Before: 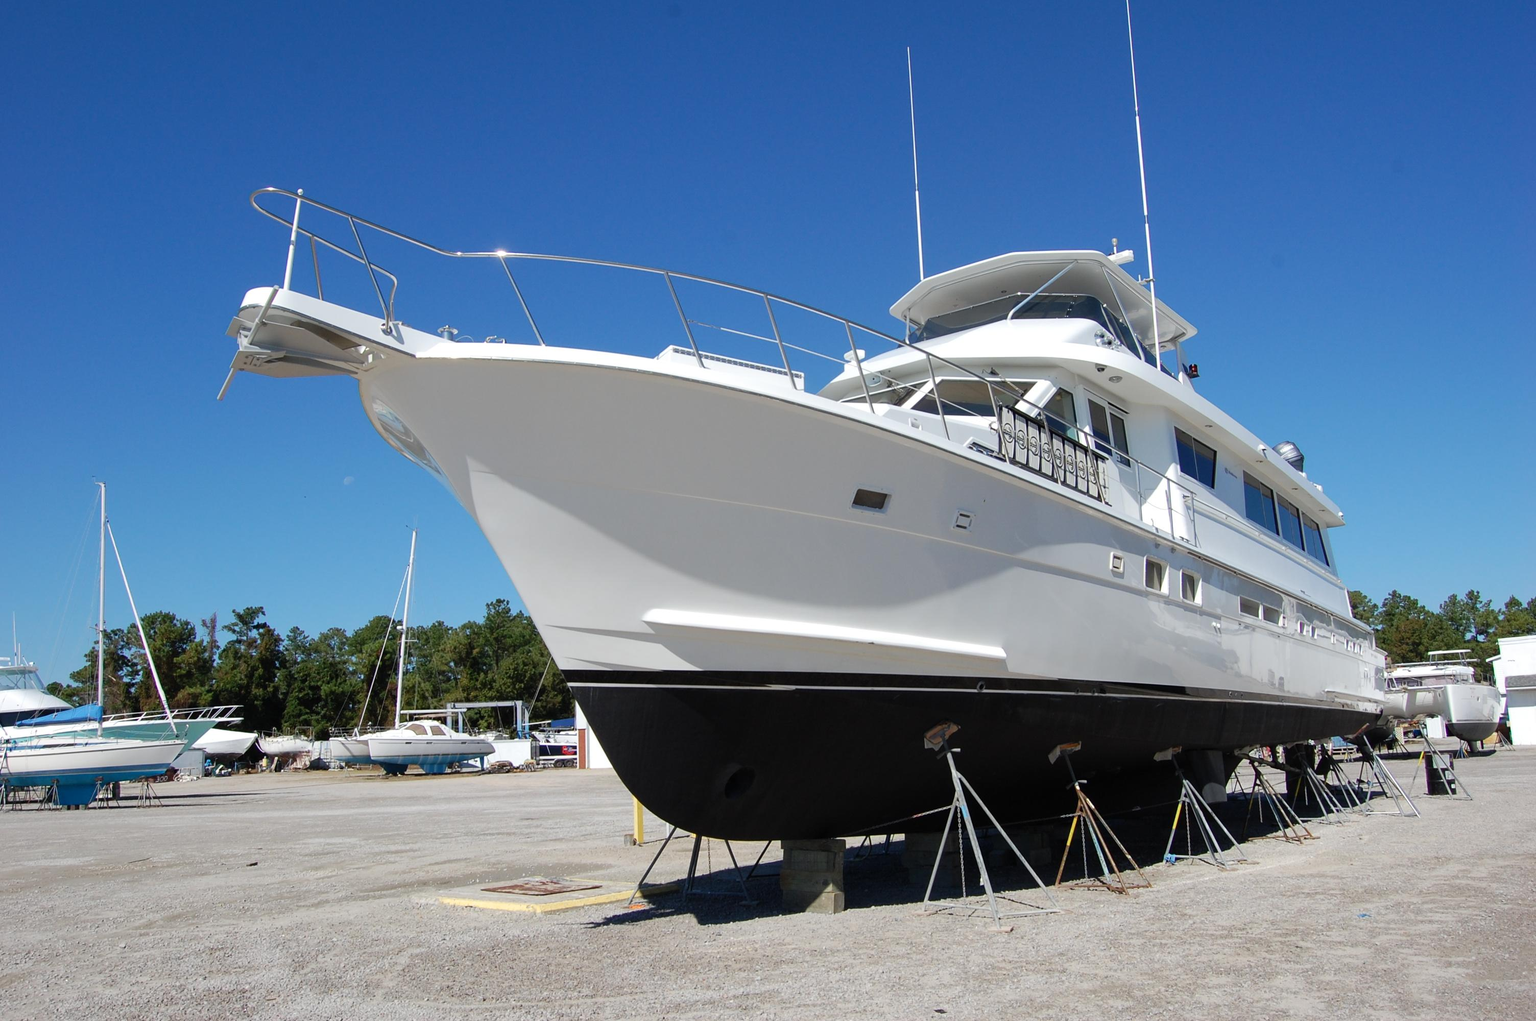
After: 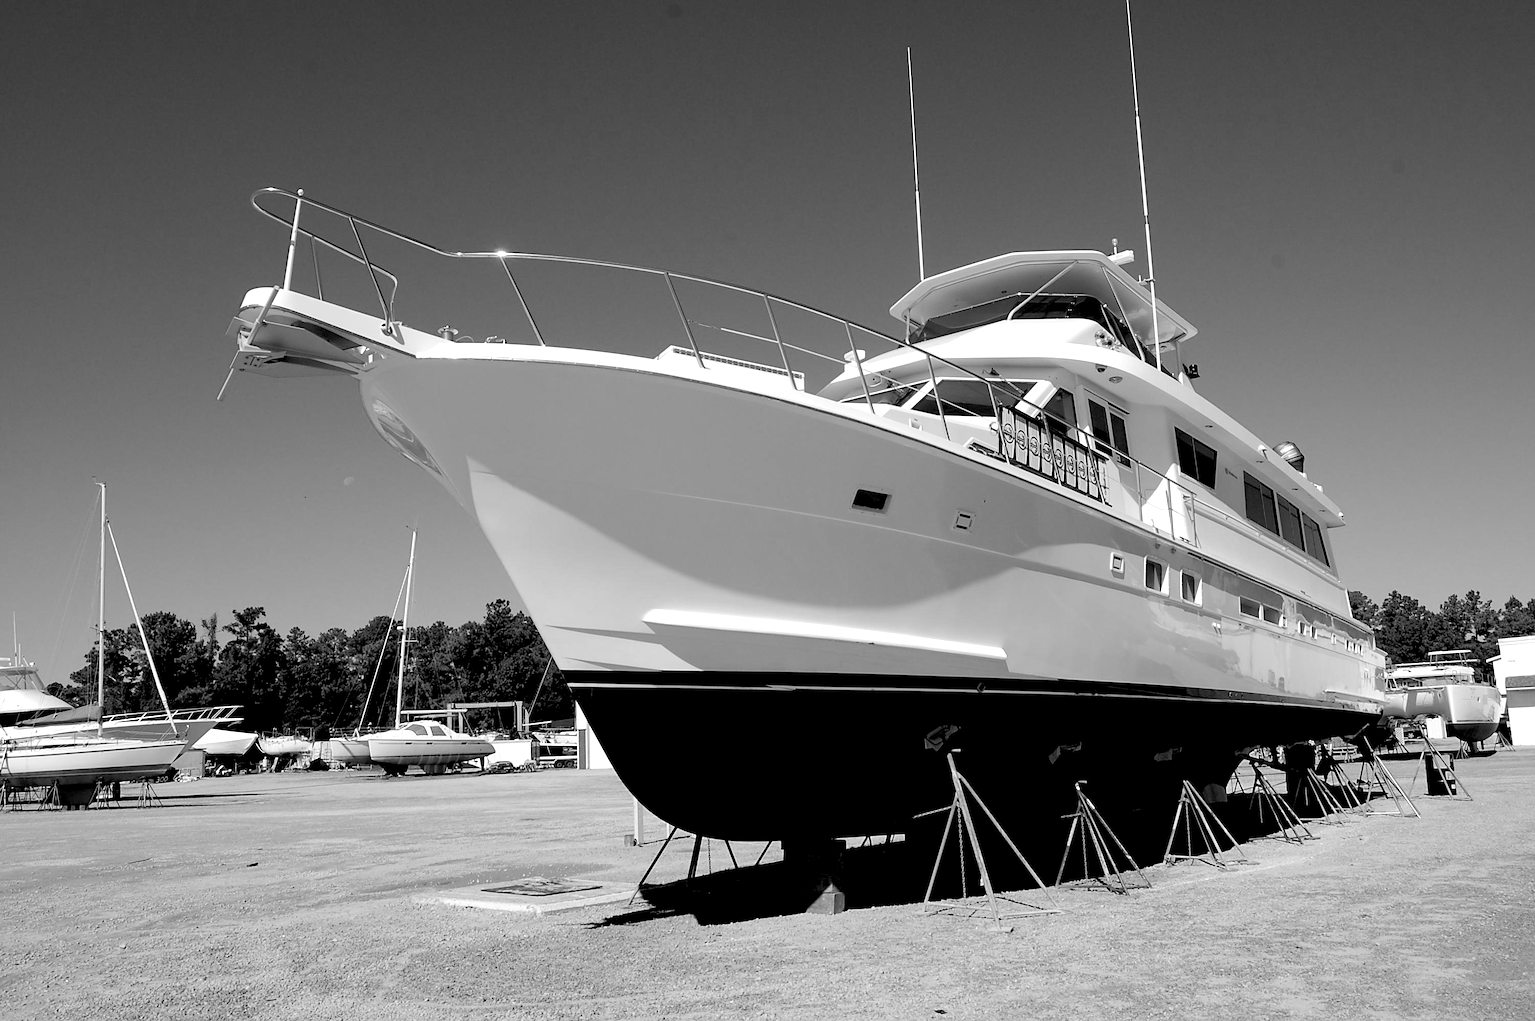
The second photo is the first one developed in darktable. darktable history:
sharpen: radius 1.864, amount 0.398, threshold 1.271
rgb levels: levels [[0.034, 0.472, 0.904], [0, 0.5, 1], [0, 0.5, 1]]
color balance rgb: perceptual saturation grading › global saturation 25%, global vibrance 20%
contrast brightness saturation: saturation -1
